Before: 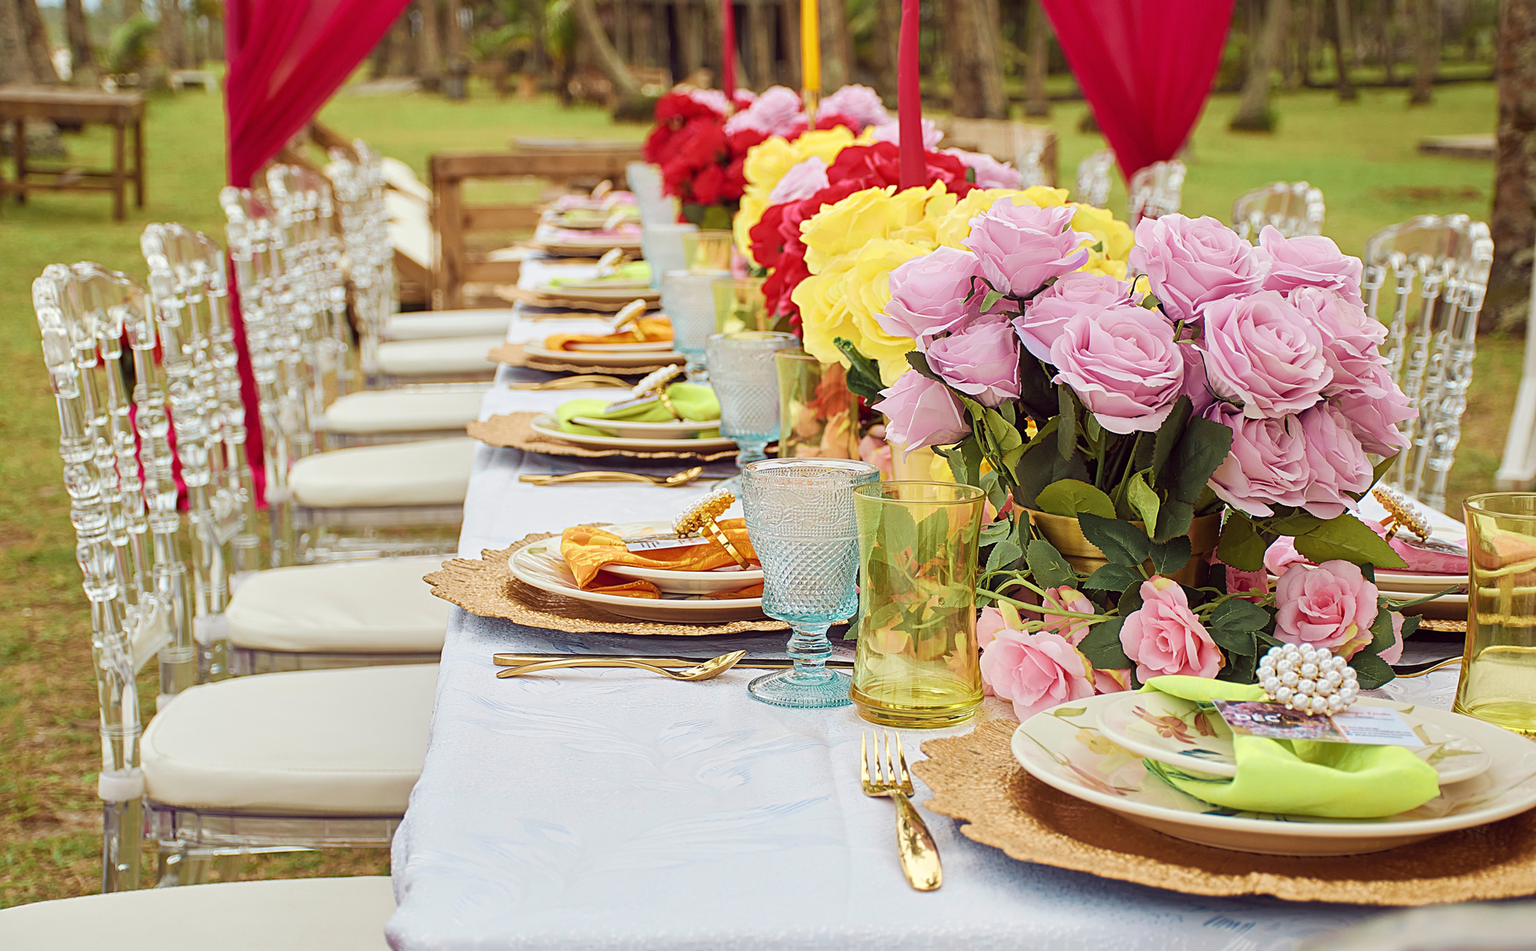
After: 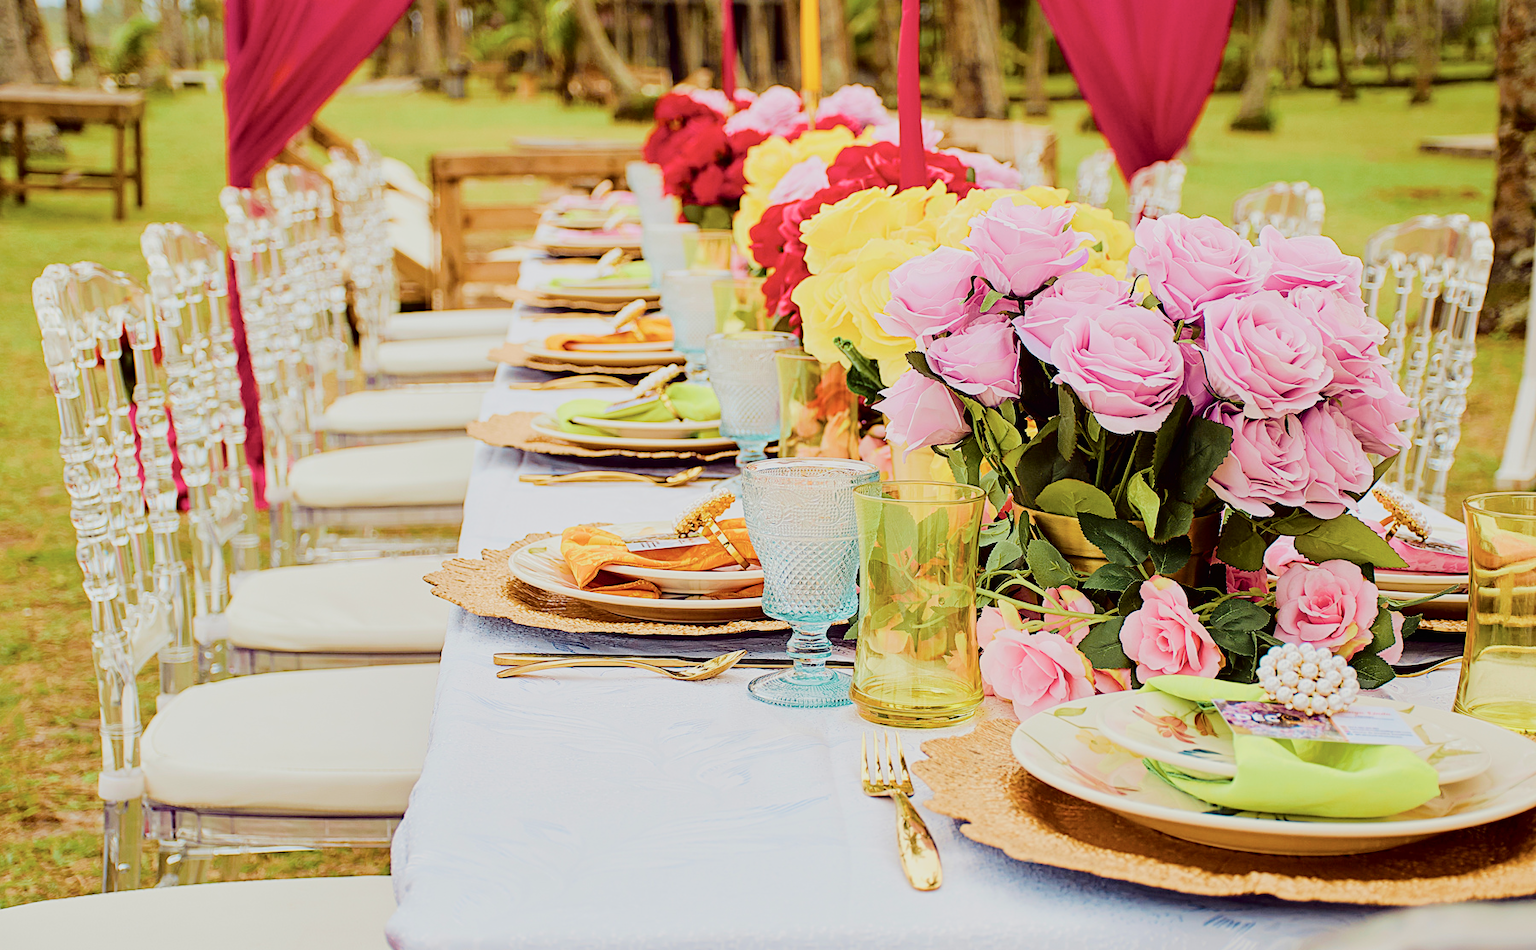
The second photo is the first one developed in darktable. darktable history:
color balance rgb: perceptual saturation grading › global saturation 20%, perceptual saturation grading › highlights -25.761%, perceptual saturation grading › shadows 50.377%, global vibrance 9.436%
shadows and highlights: shadows -10.07, white point adjustment 1.47, highlights 8.72
filmic rgb: black relative exposure -7.65 EV, white relative exposure 4.56 EV, hardness 3.61
tone curve: curves: ch0 [(0, 0) (0.003, 0.009) (0.011, 0.009) (0.025, 0.01) (0.044, 0.02) (0.069, 0.032) (0.1, 0.048) (0.136, 0.092) (0.177, 0.153) (0.224, 0.217) (0.277, 0.306) (0.335, 0.402) (0.399, 0.488) (0.468, 0.574) (0.543, 0.648) (0.623, 0.716) (0.709, 0.783) (0.801, 0.851) (0.898, 0.92) (1, 1)], color space Lab, independent channels, preserve colors none
